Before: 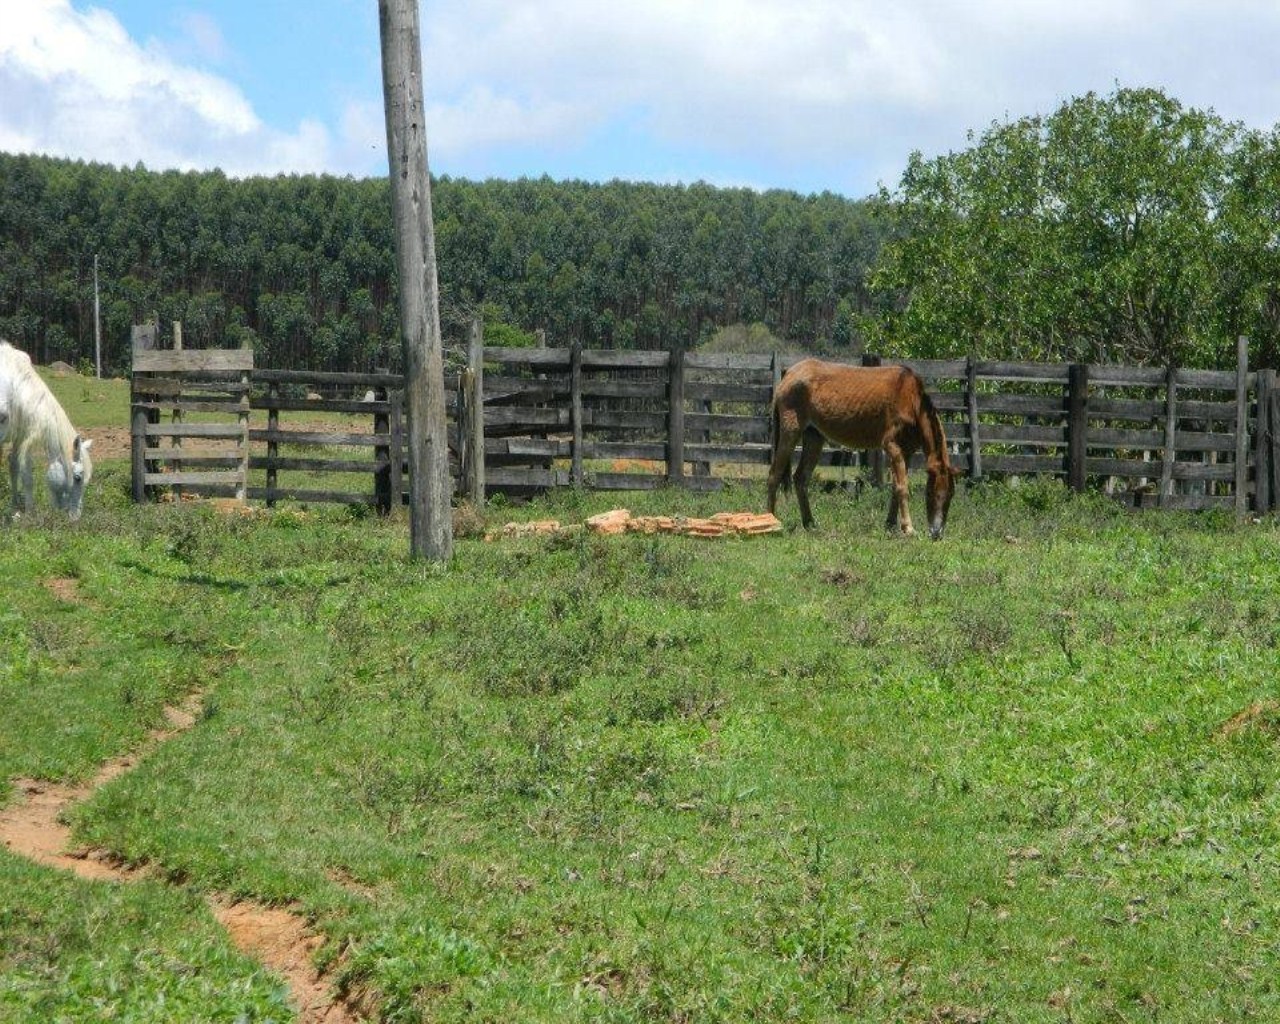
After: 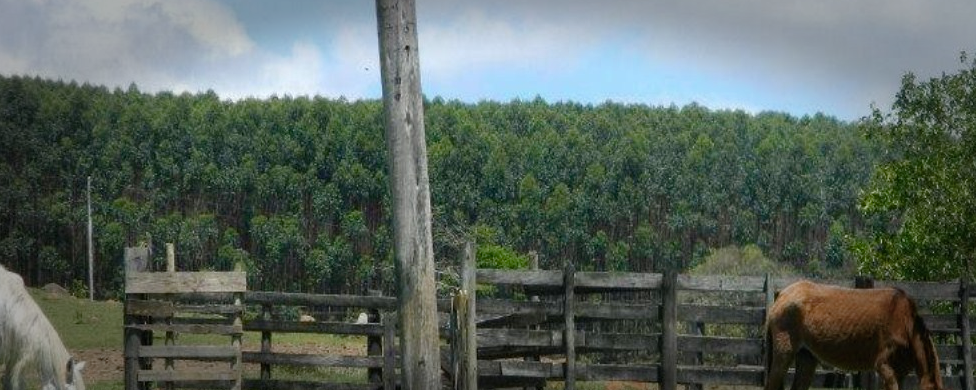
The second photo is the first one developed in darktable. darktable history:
vignetting: fall-off start 66.7%, fall-off radius 39.74%, brightness -0.576, saturation -0.258, automatic ratio true, width/height ratio 0.671, dithering 16-bit output
color balance rgb: perceptual saturation grading › global saturation 20%, perceptual saturation grading › highlights -25%, perceptual saturation grading › shadows 25%
crop: left 0.579%, top 7.627%, right 23.167%, bottom 54.275%
